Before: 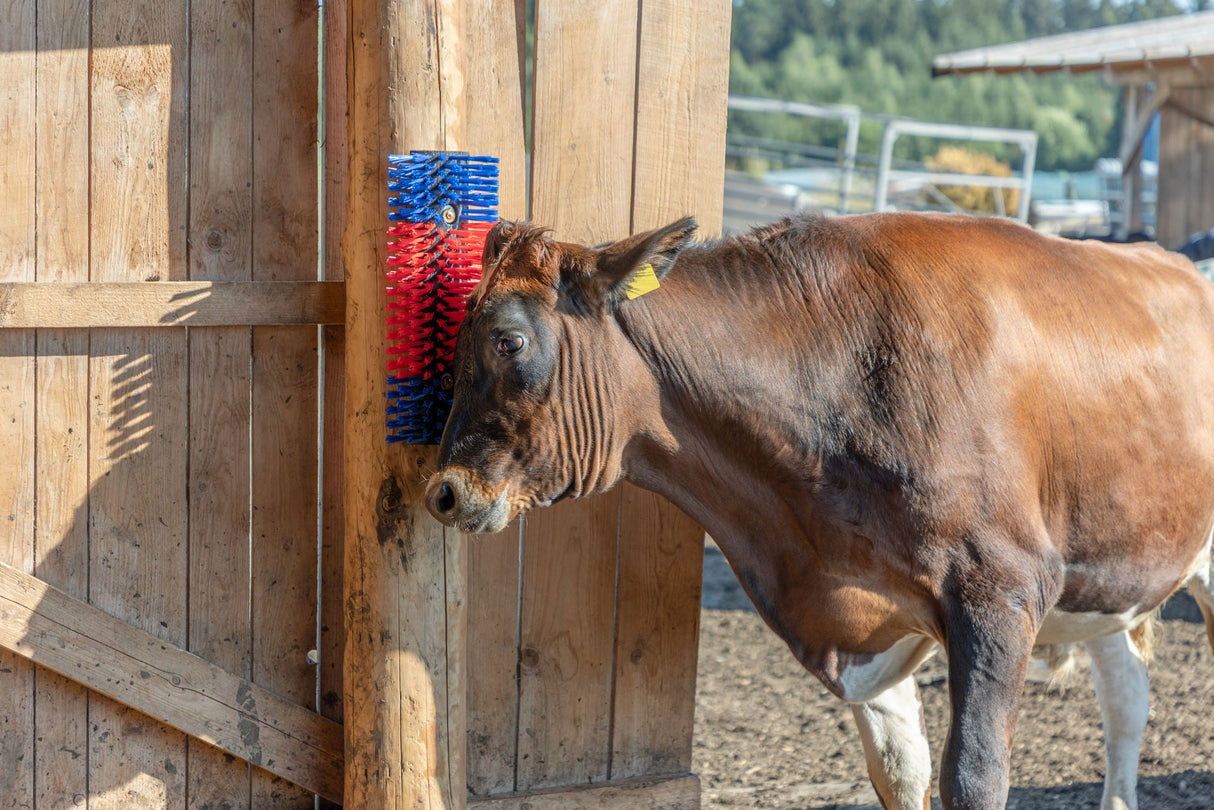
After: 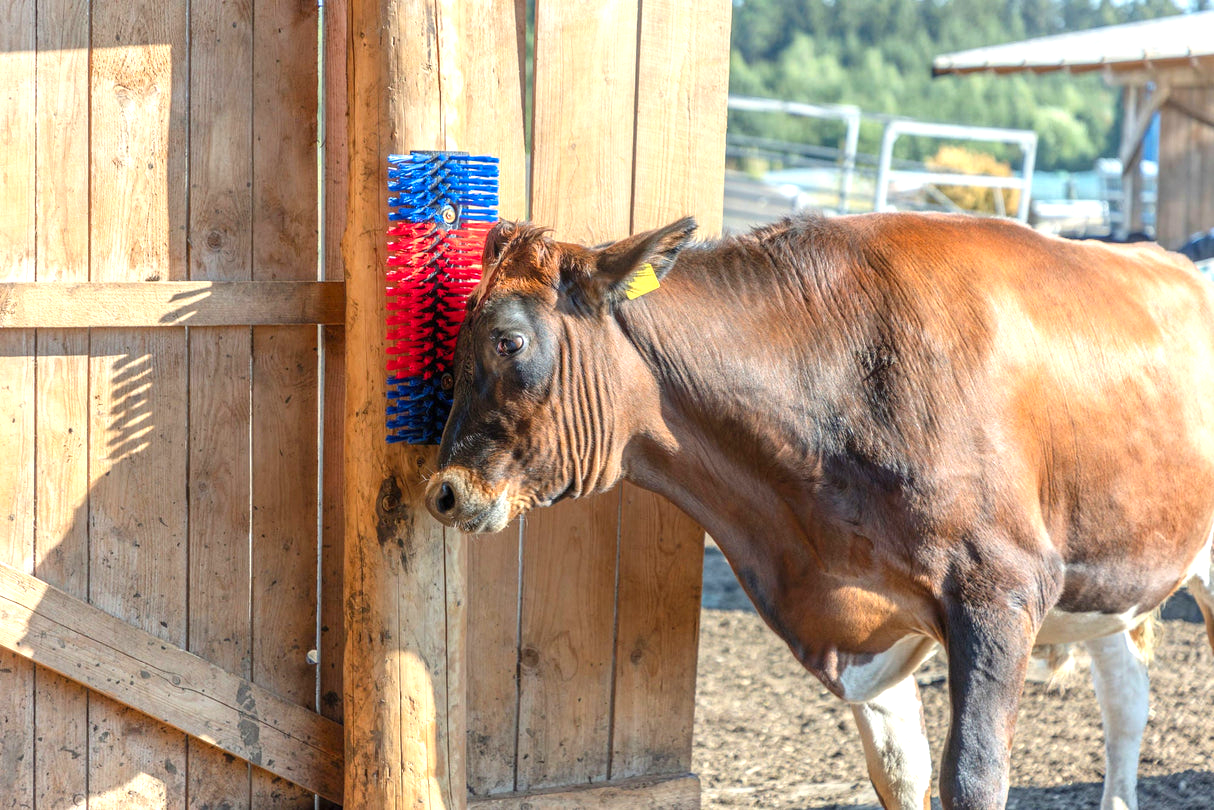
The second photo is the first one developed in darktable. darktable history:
exposure: black level correction 0, exposure 0.7 EV, compensate exposure bias true, compensate highlight preservation false
color contrast: green-magenta contrast 1.1, blue-yellow contrast 1.1, unbound 0
